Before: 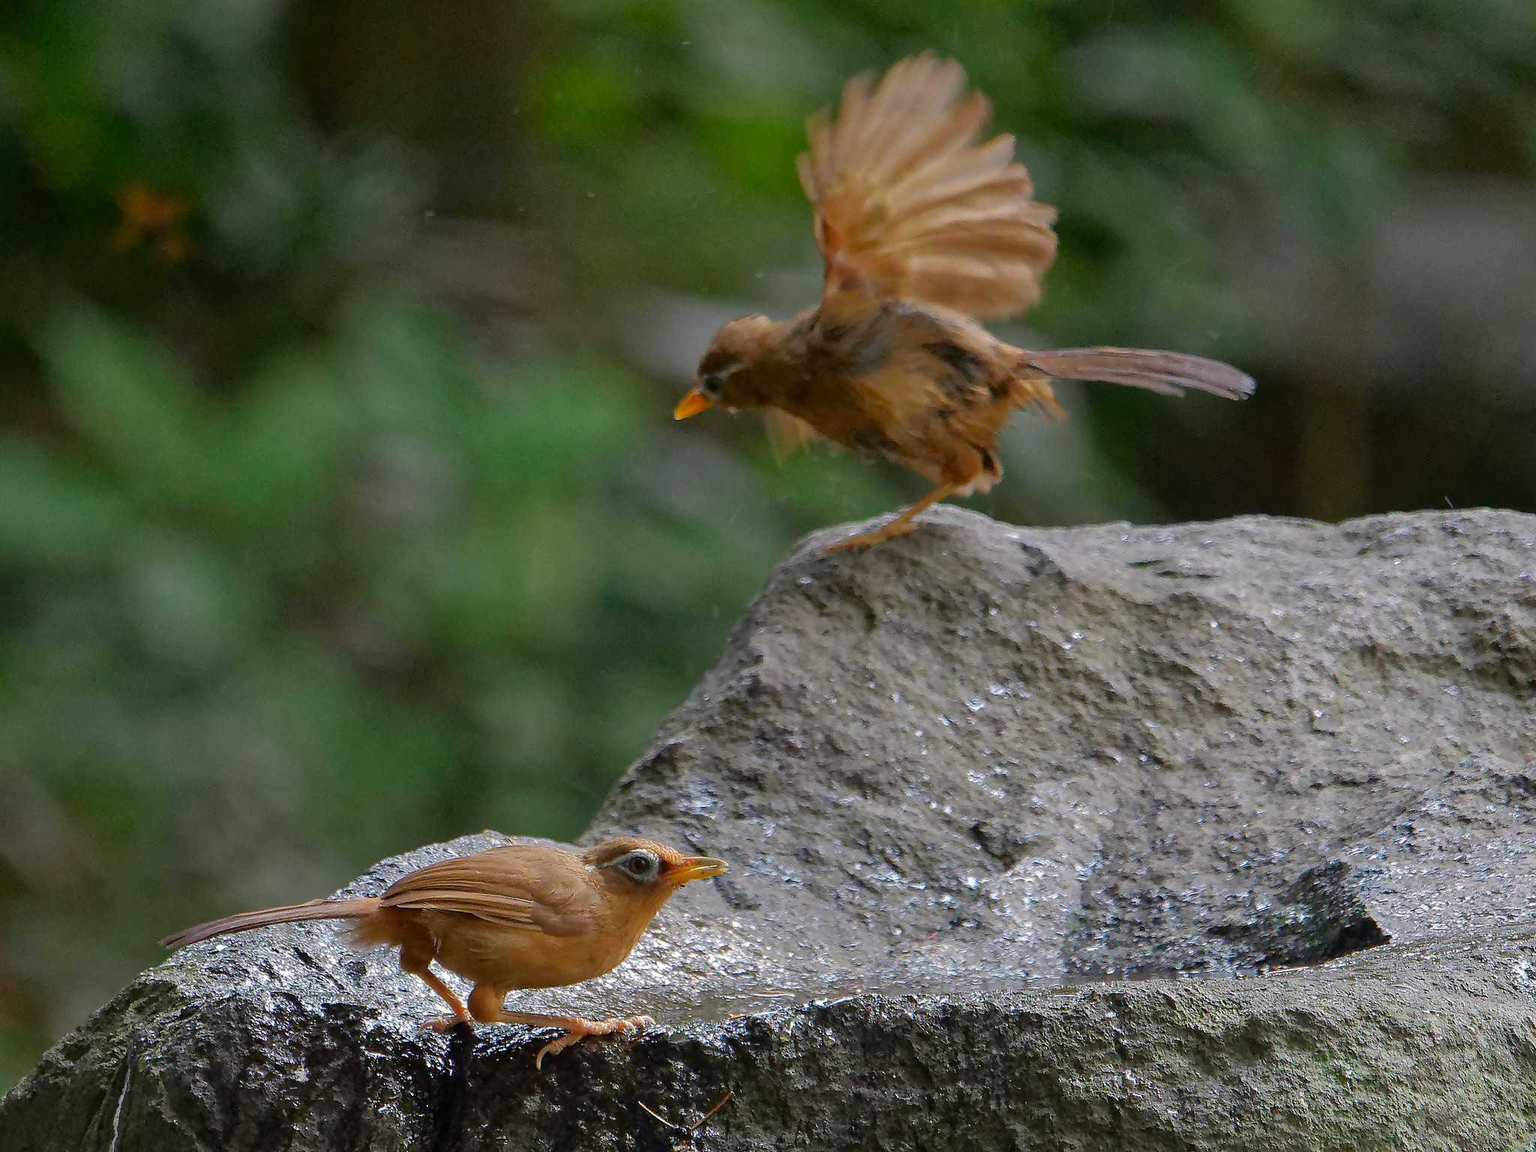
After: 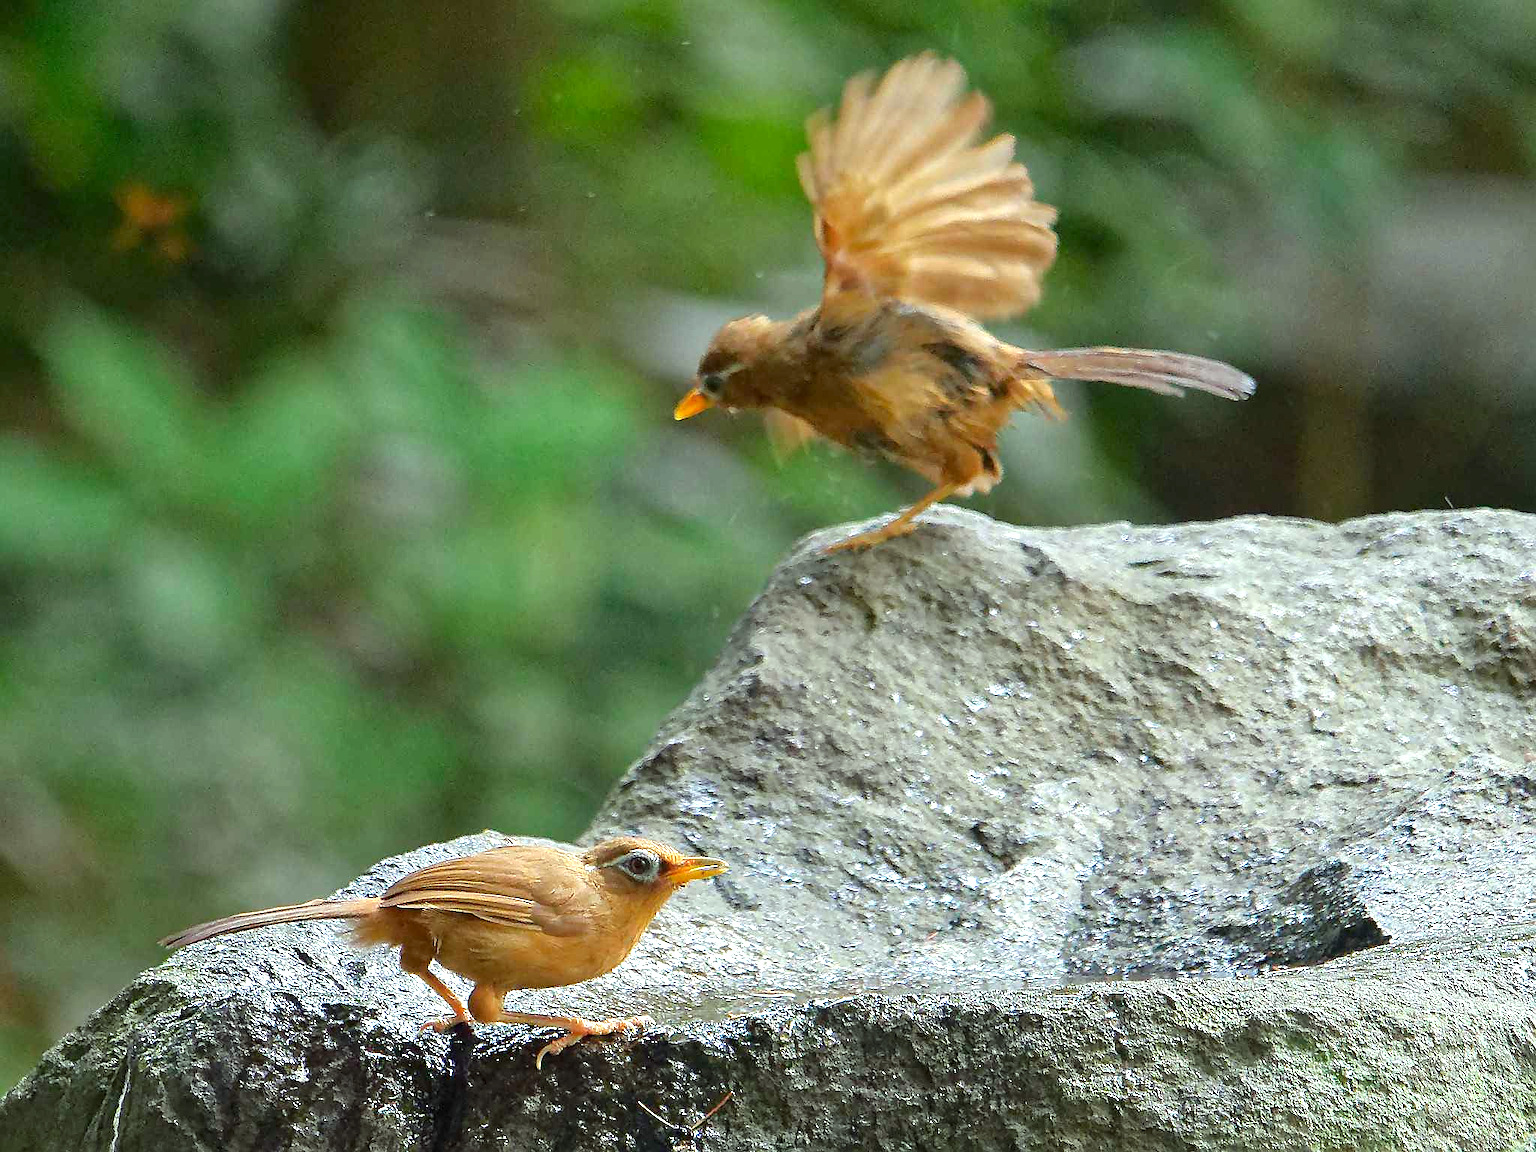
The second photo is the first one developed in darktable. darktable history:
sharpen: on, module defaults
exposure: black level correction 0, exposure 1.2 EV, compensate highlight preservation false
color correction: highlights a* -8.48, highlights b* 3.47
